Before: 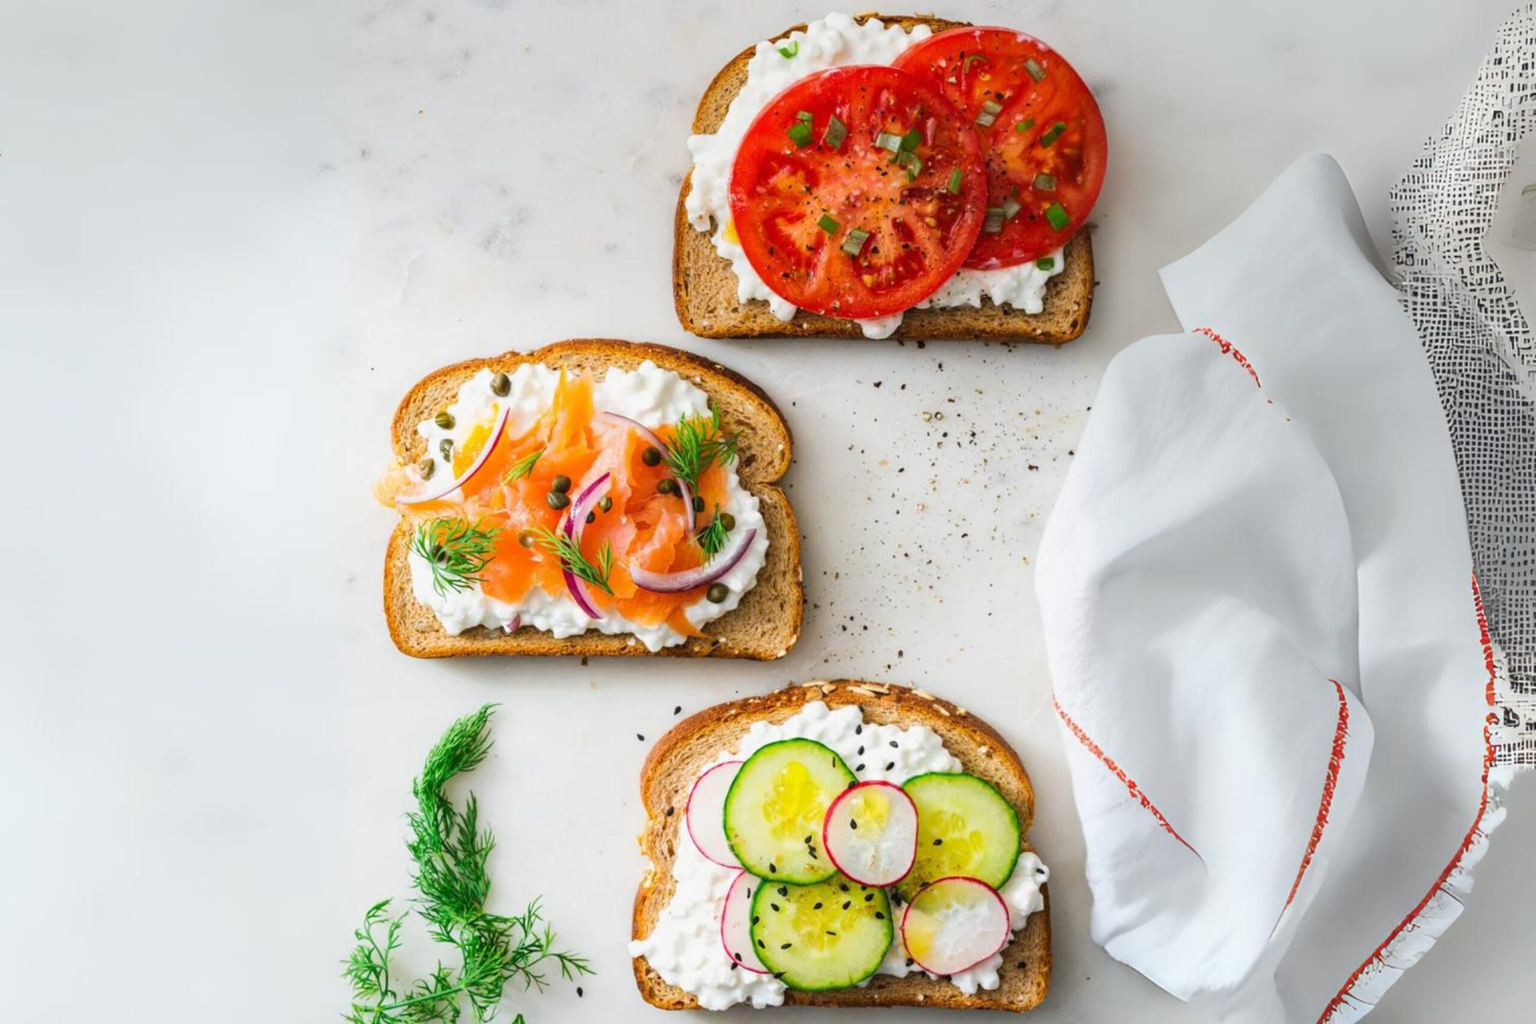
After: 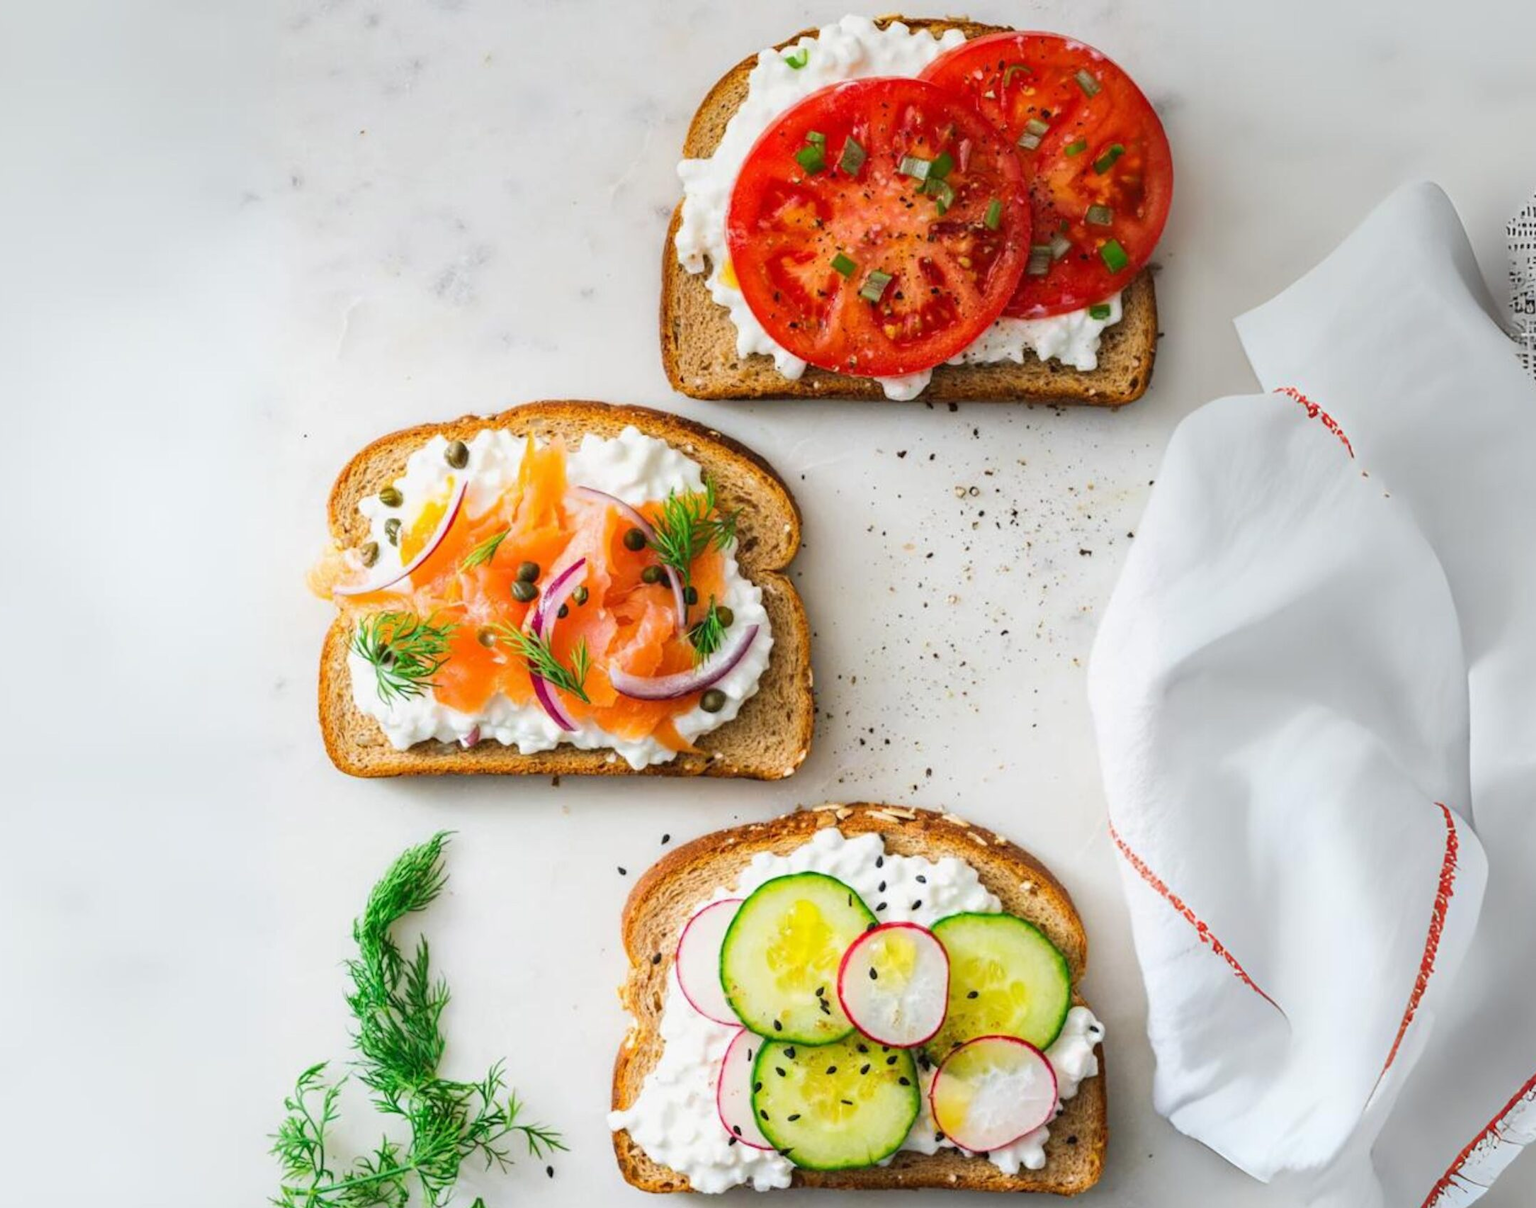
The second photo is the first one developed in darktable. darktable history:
crop: left 7.425%, right 7.86%
